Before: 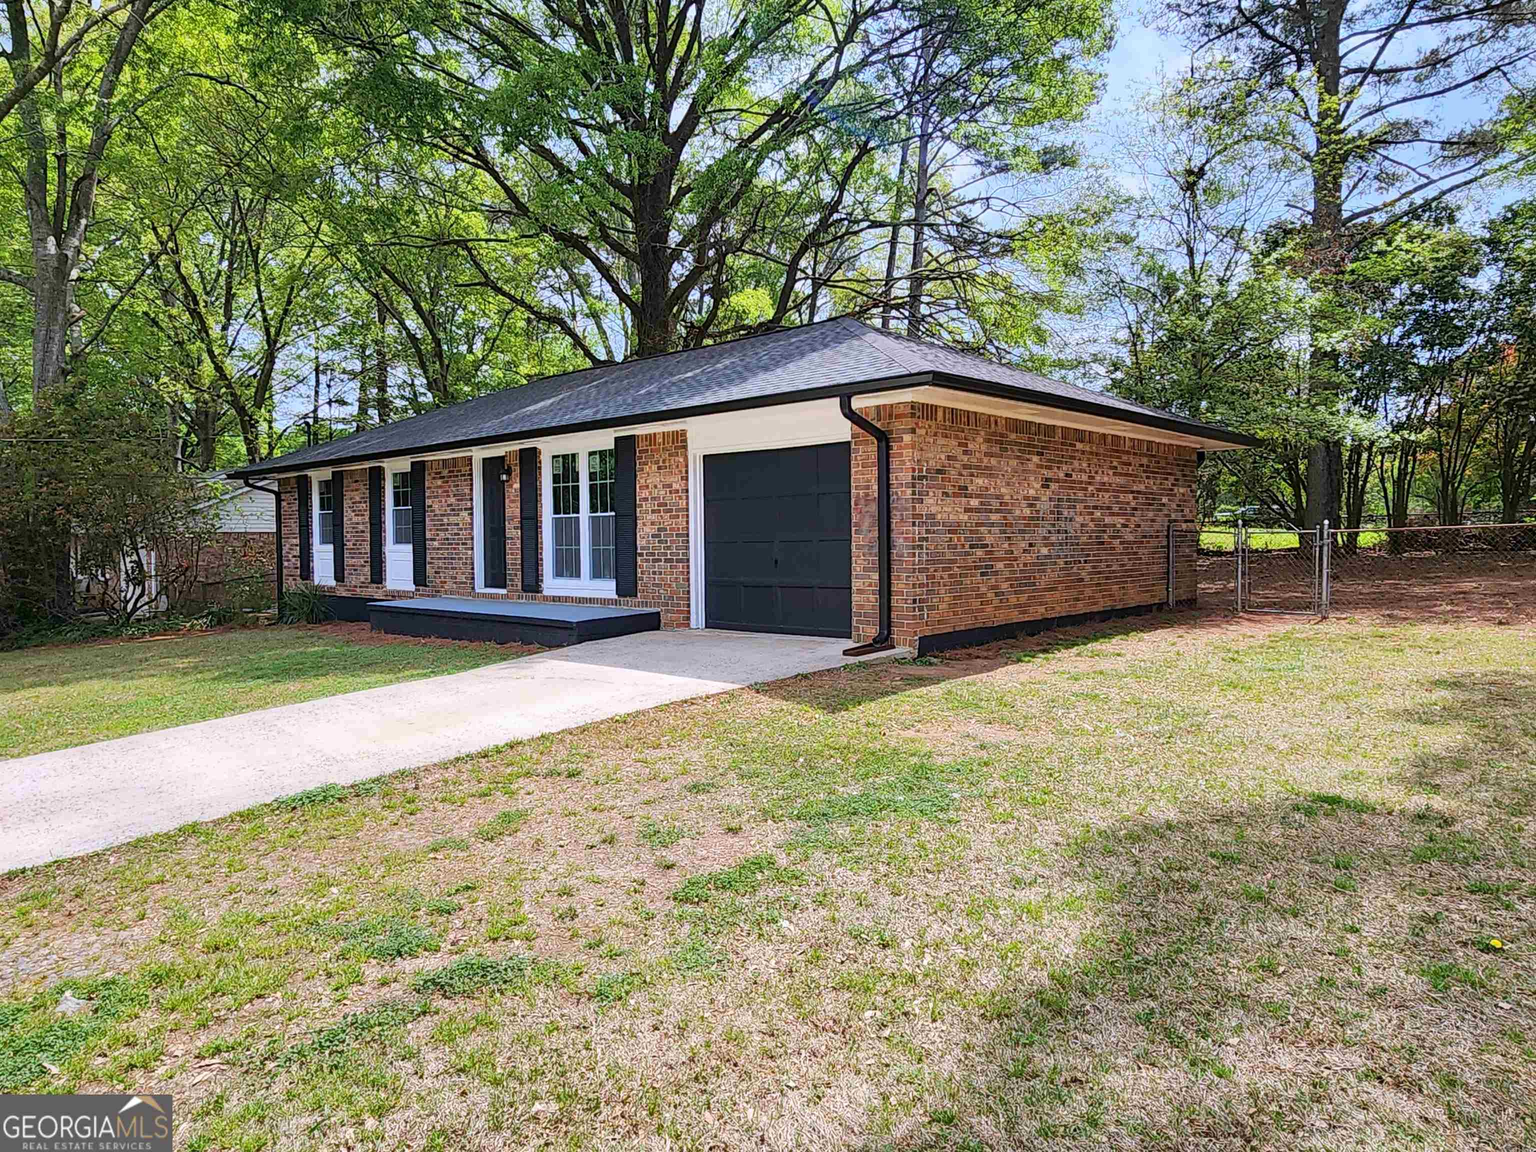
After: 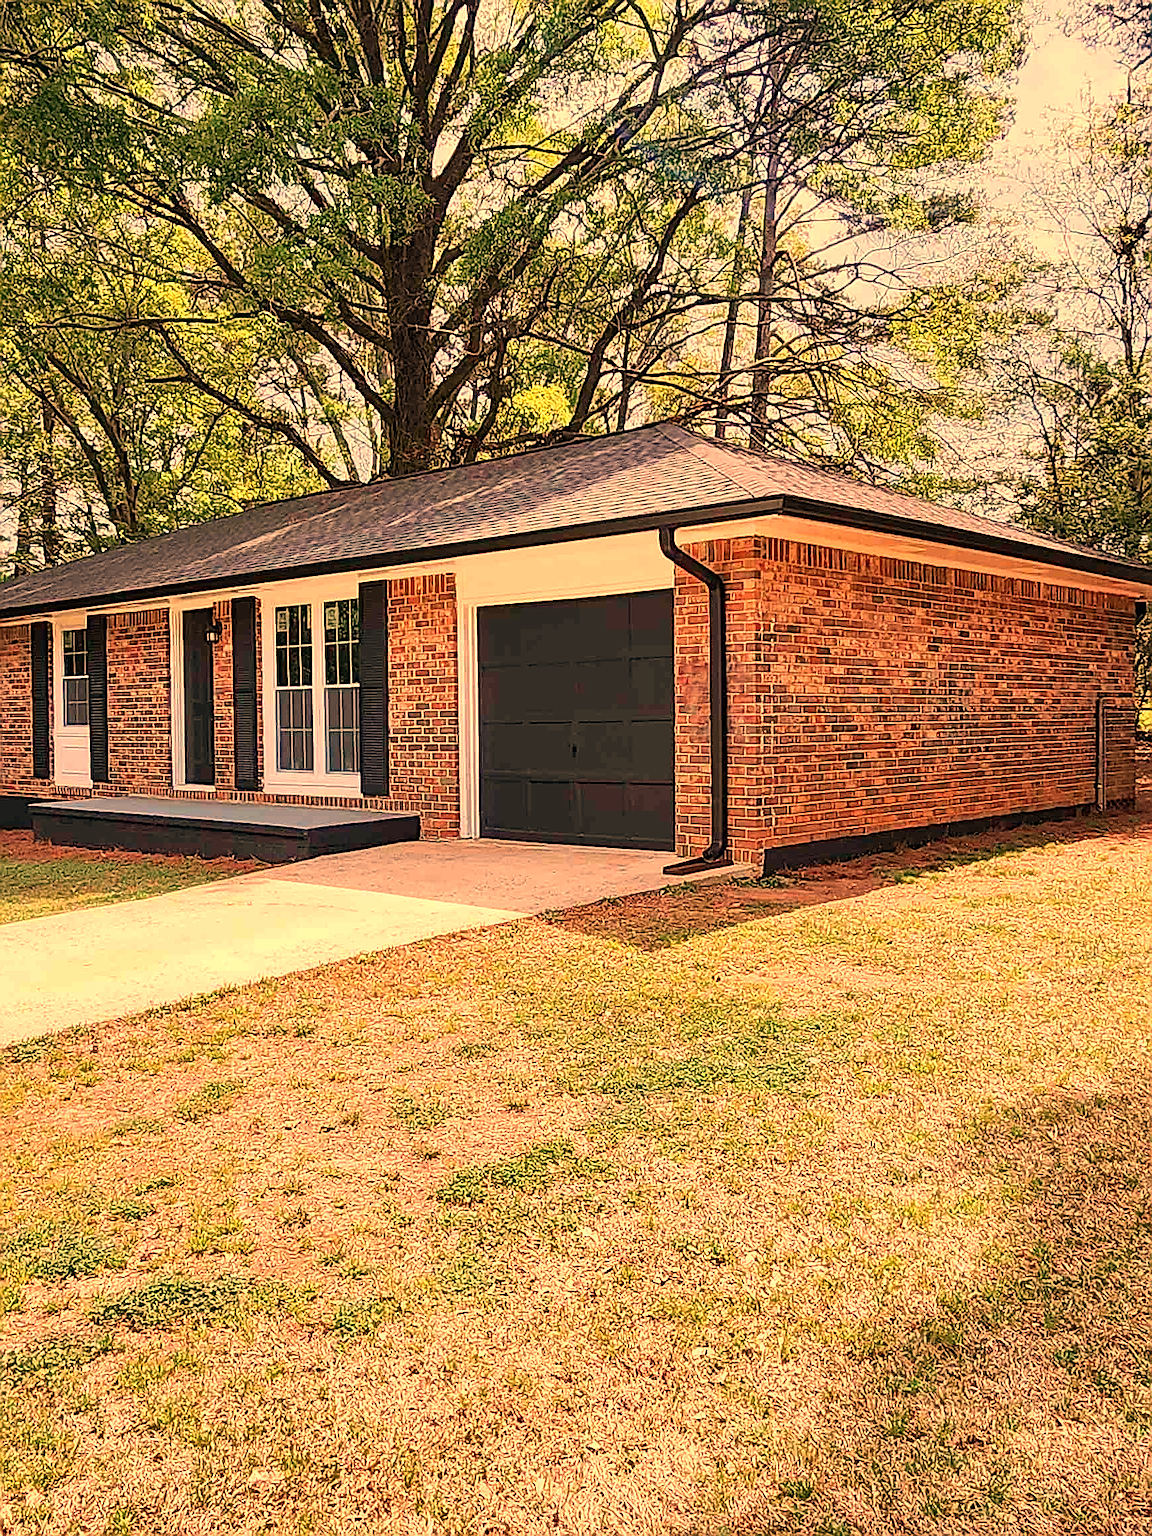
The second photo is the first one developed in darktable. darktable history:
crop and rotate: left 22.516%, right 21.234%
sharpen: radius 1.4, amount 1.25, threshold 0.7
white balance: red 1.467, blue 0.684
